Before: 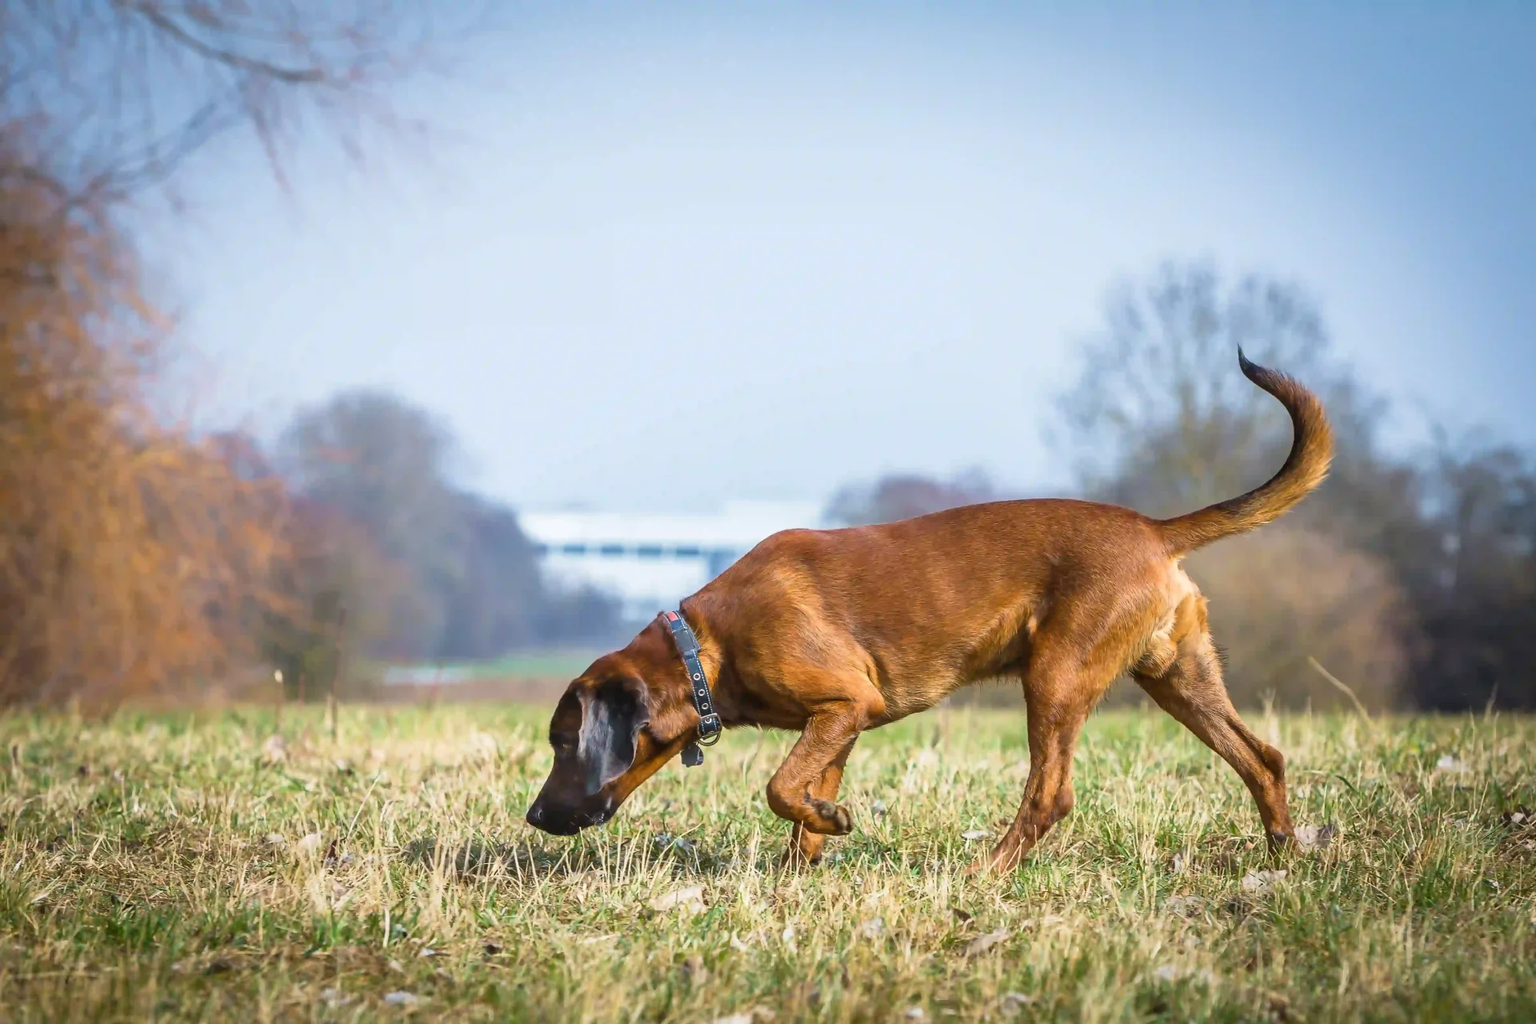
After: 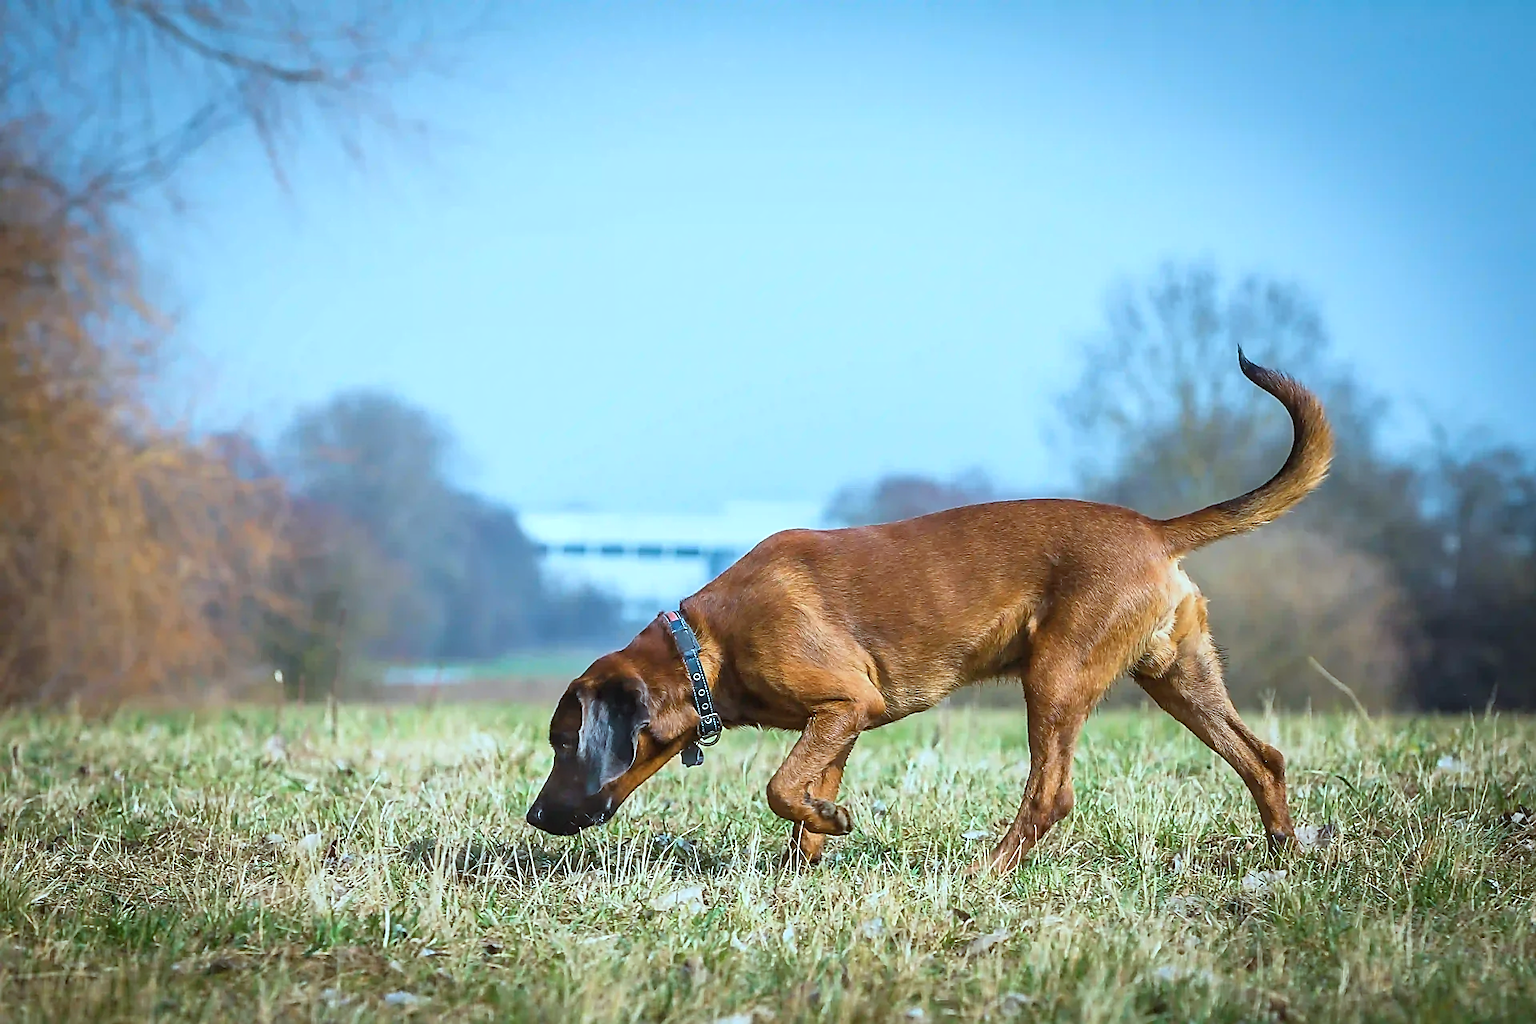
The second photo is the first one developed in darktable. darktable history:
color correction: highlights a* -11.71, highlights b* -15.58
sharpen: radius 1.4, amount 1.25, threshold 0.7
